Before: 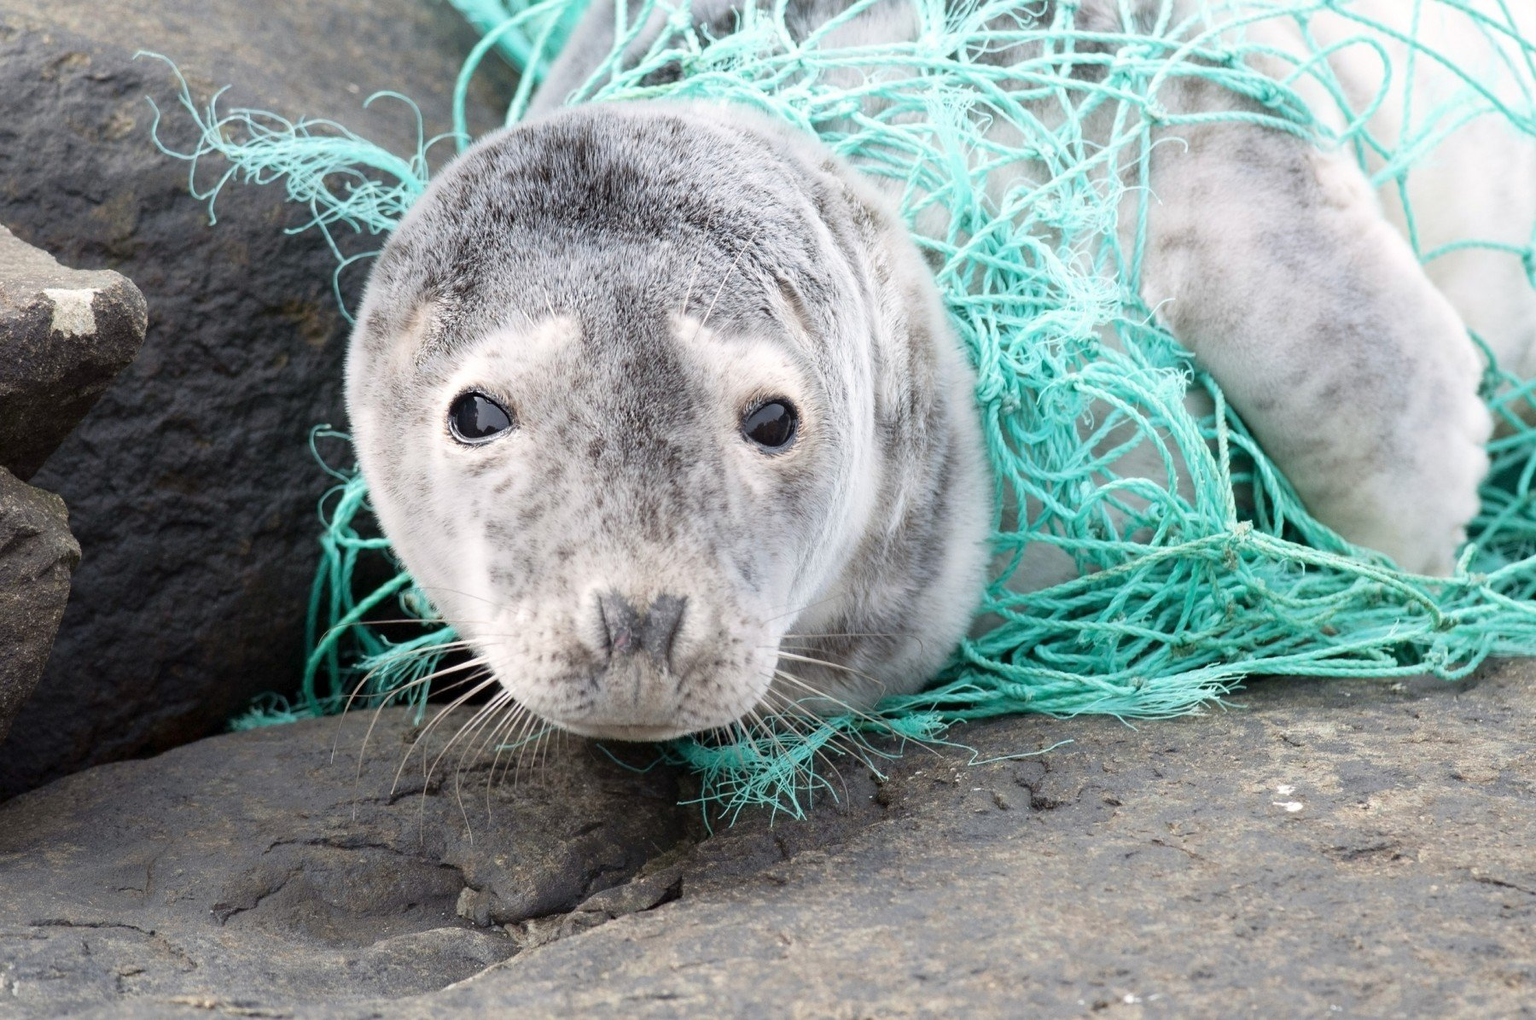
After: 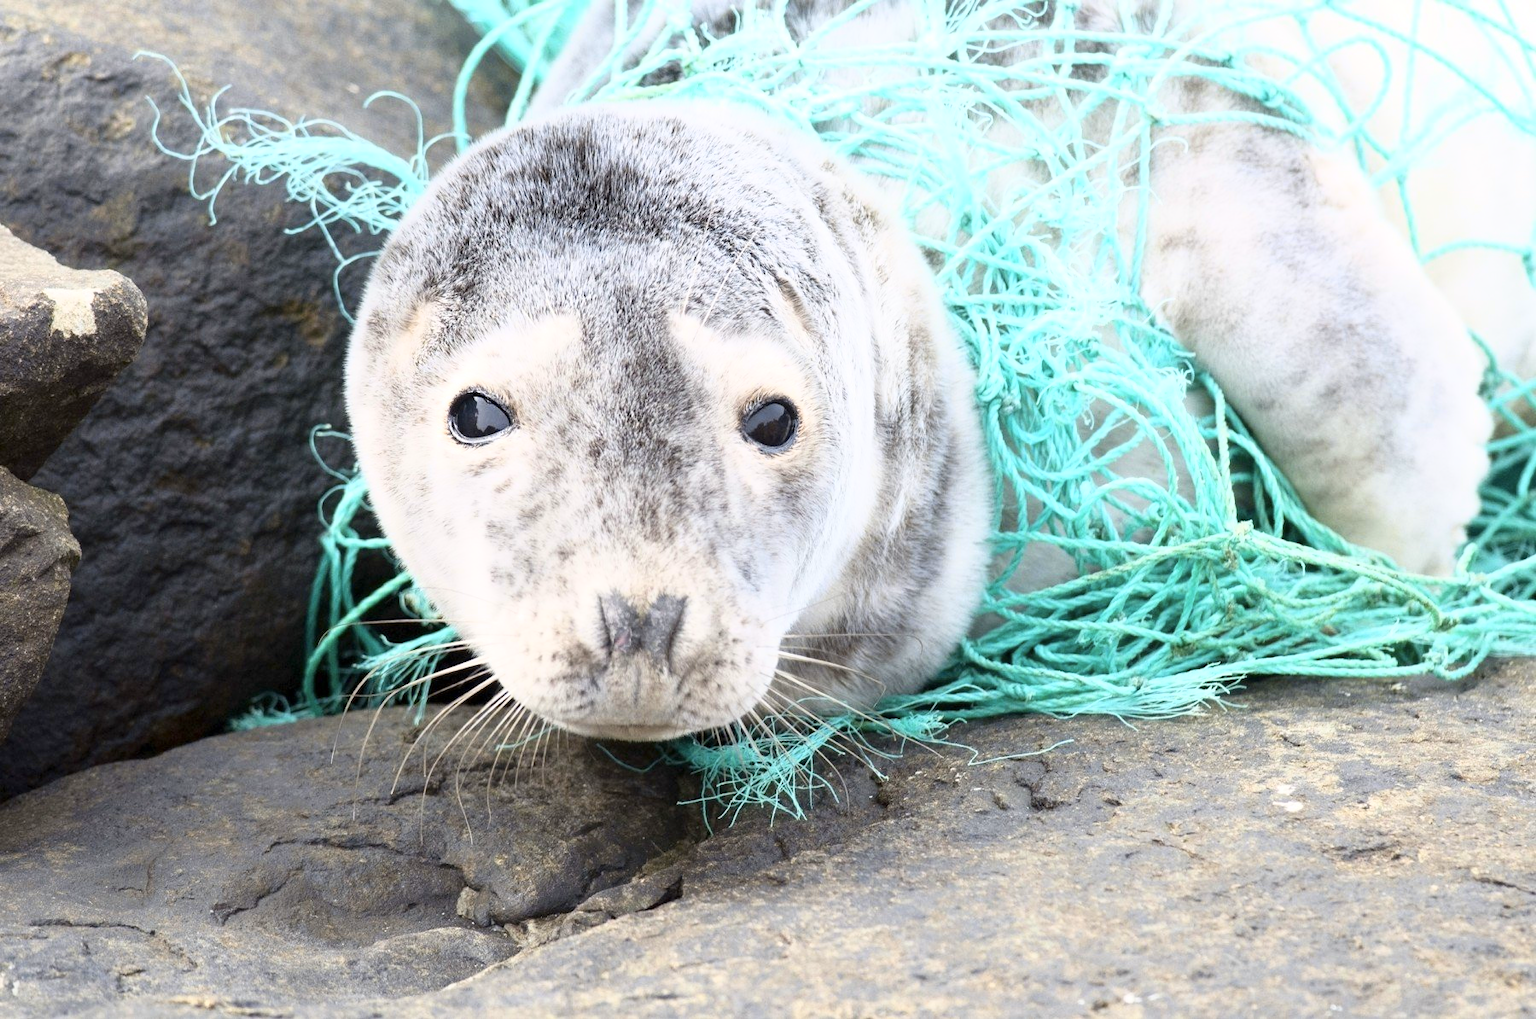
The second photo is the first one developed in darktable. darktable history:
base curve: curves: ch0 [(0, 0) (0.557, 0.834) (1, 1)]
color contrast: green-magenta contrast 0.85, blue-yellow contrast 1.25, unbound 0
